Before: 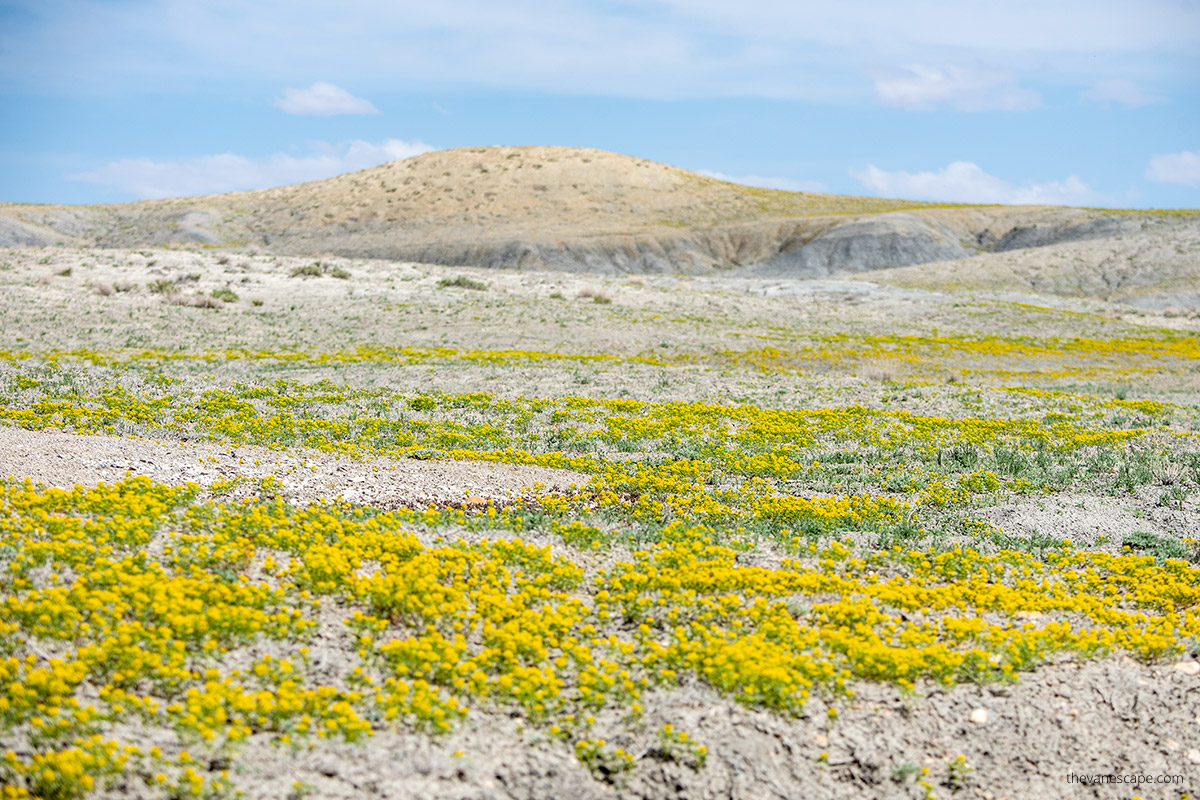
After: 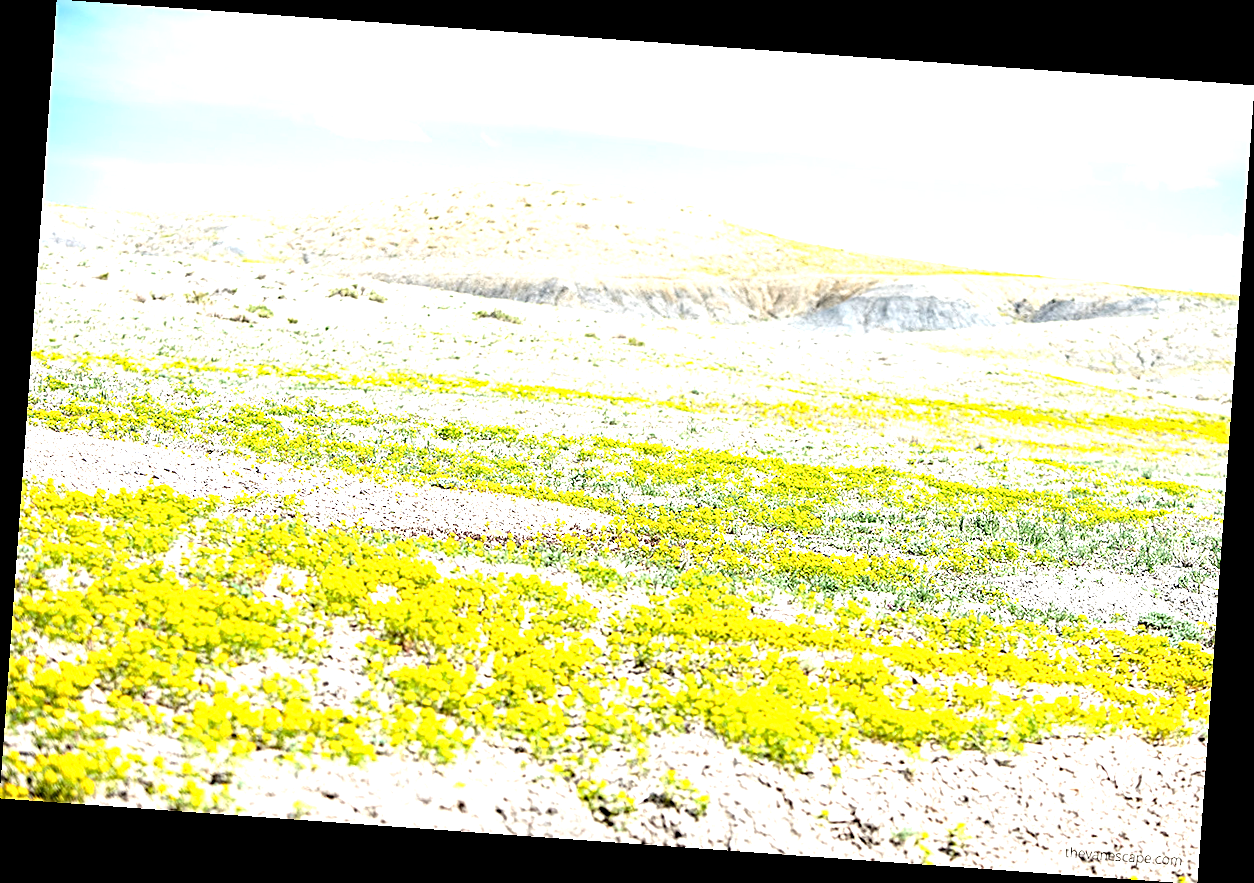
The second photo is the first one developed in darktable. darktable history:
sharpen: on, module defaults
rotate and perspective: rotation 4.1°, automatic cropping off
exposure: black level correction 0.001, exposure 1.398 EV, compensate exposure bias true, compensate highlight preservation false
